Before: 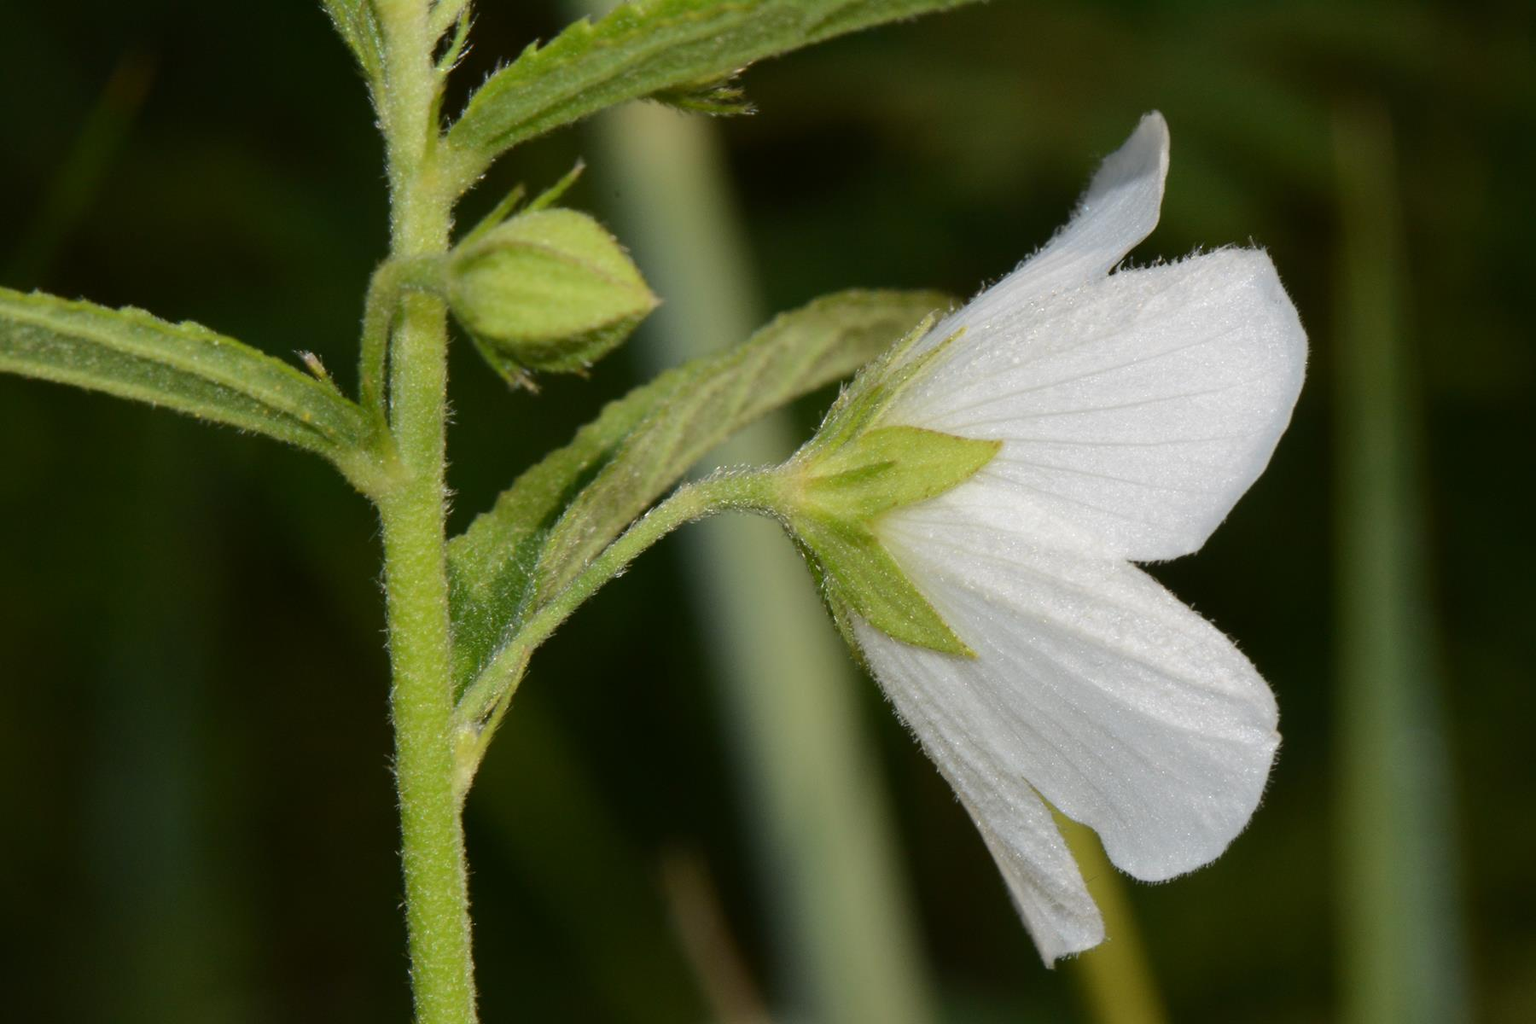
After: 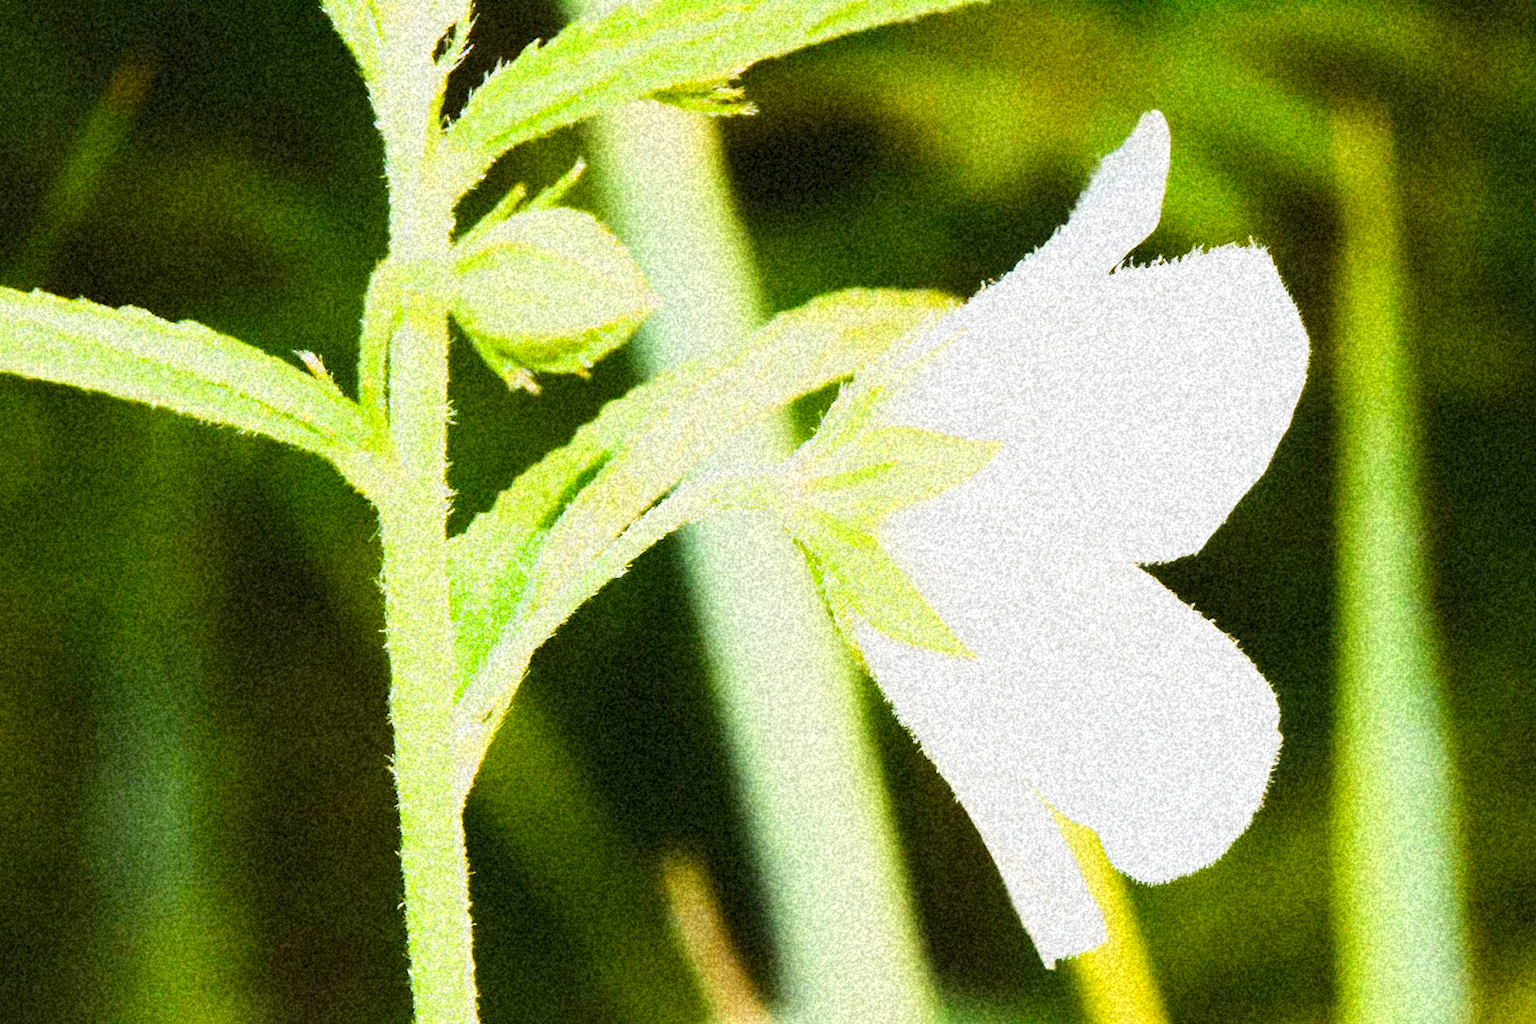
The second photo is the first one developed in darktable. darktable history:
tone curve: curves: ch0 [(0, 0.026) (0.146, 0.158) (0.272, 0.34) (0.434, 0.625) (0.676, 0.871) (0.994, 0.955)], color space Lab, linked channels, preserve colors none
exposure: black level correction 0, exposure 1.741 EV, compensate exposure bias true, compensate highlight preservation false
grain: coarseness 46.9 ISO, strength 50.21%, mid-tones bias 0%
sigmoid: on, module defaults
